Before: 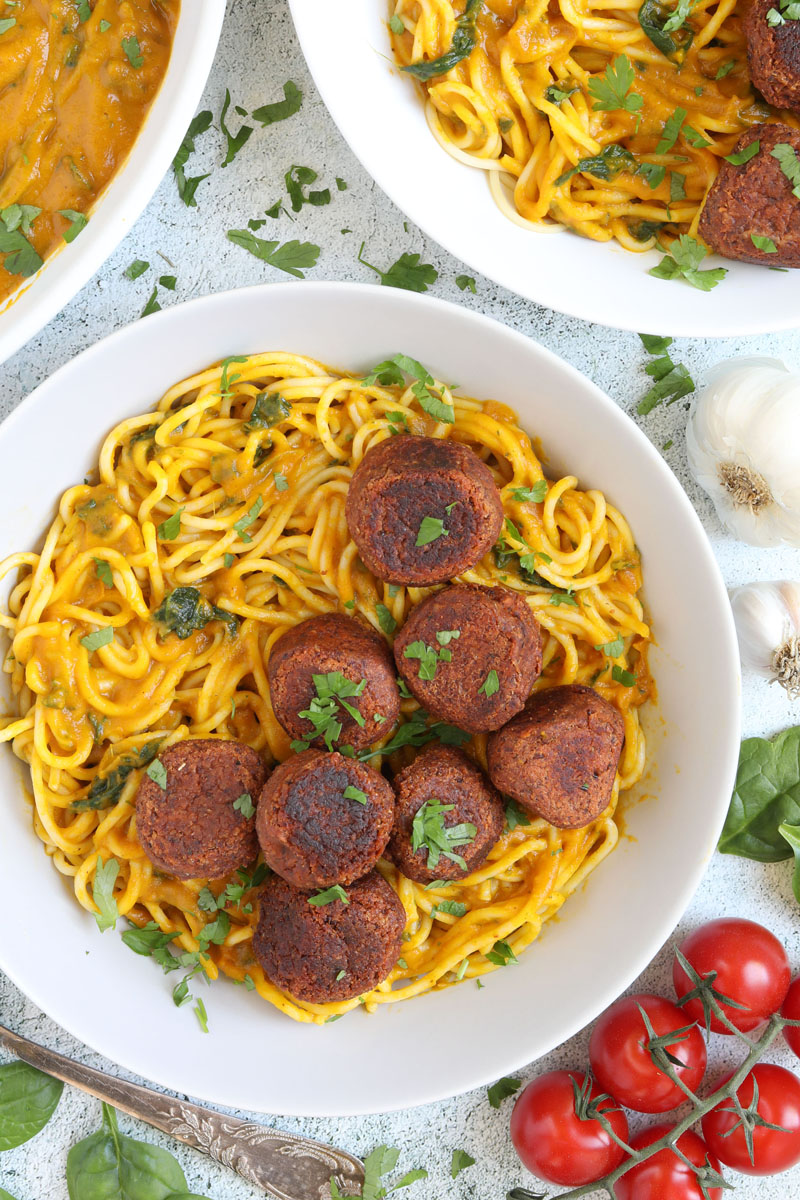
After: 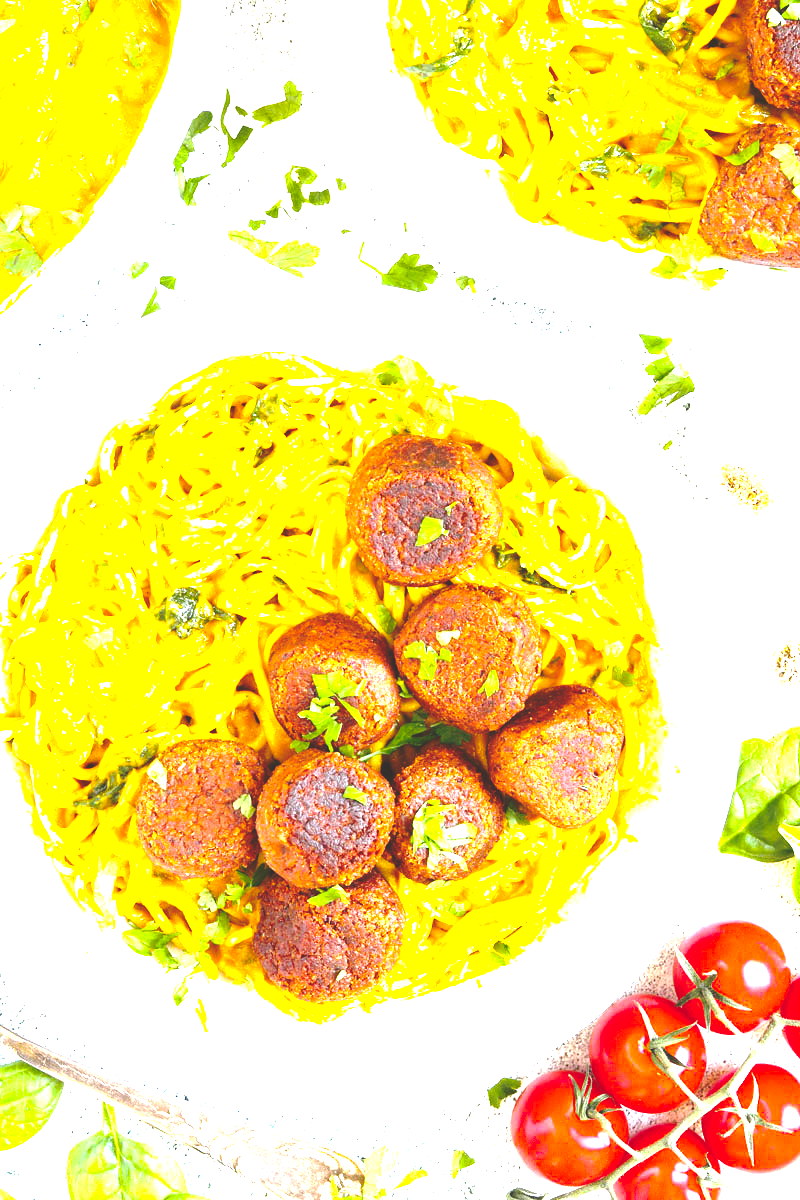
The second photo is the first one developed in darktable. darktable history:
base curve: curves: ch0 [(0, 0.024) (0.055, 0.065) (0.121, 0.166) (0.236, 0.319) (0.693, 0.726) (1, 1)], preserve colors none
color balance rgb: perceptual saturation grading › global saturation 25%, perceptual brilliance grading › global brilliance 35%, perceptual brilliance grading › highlights 50%, perceptual brilliance grading › mid-tones 60%, perceptual brilliance grading › shadows 35%, global vibrance 20%
